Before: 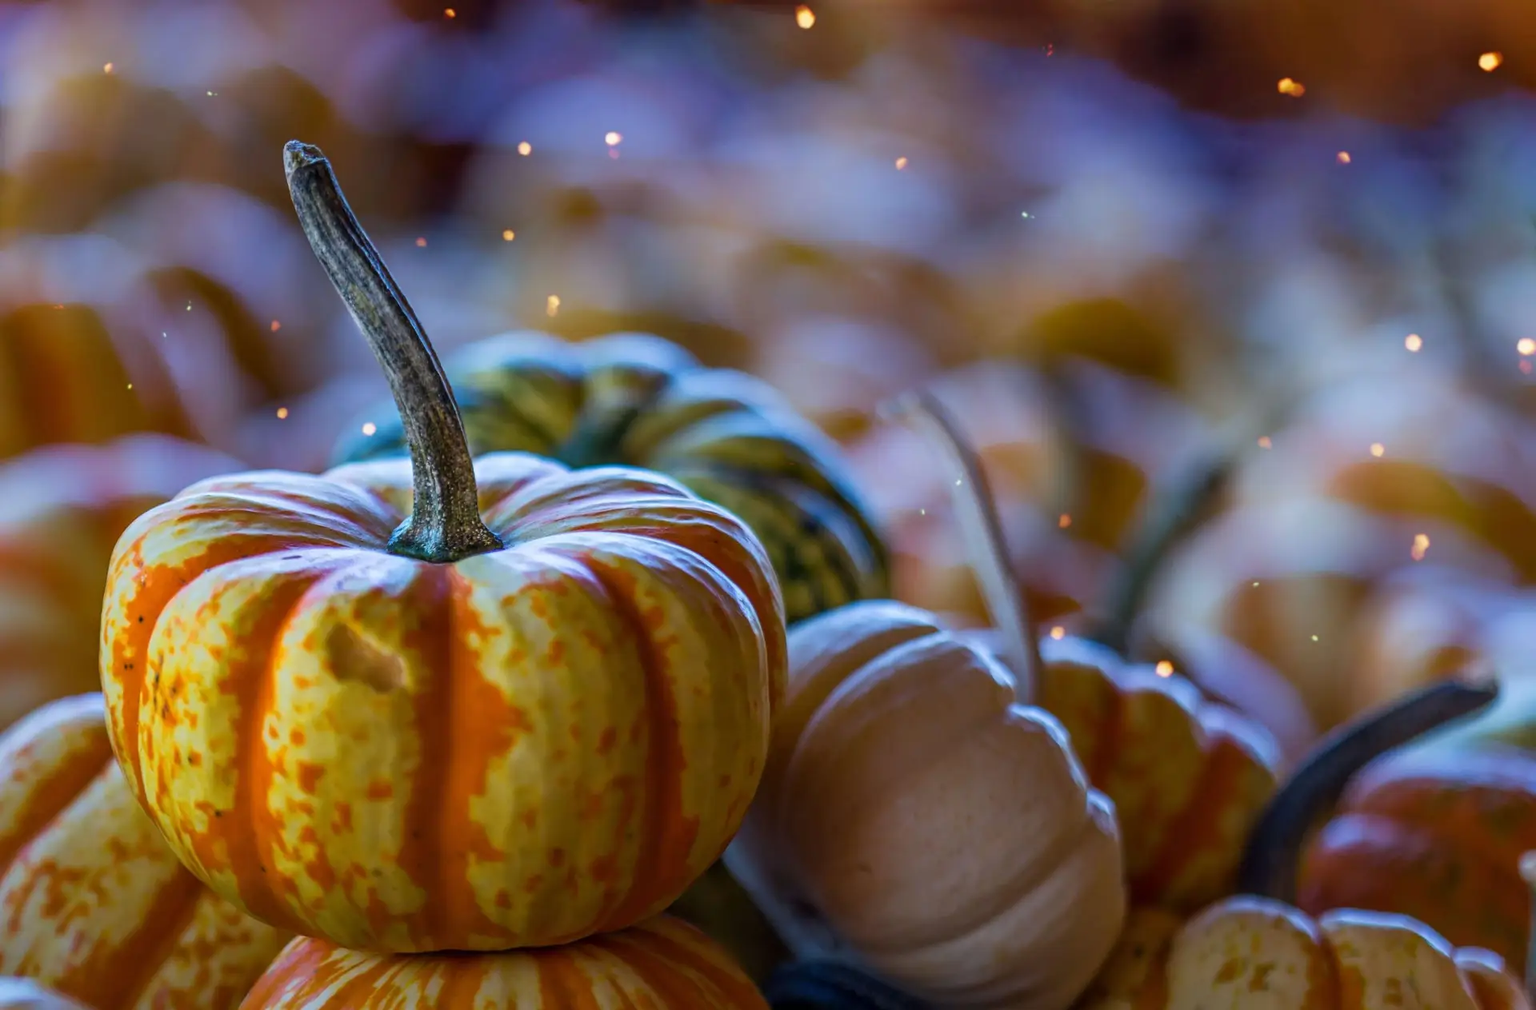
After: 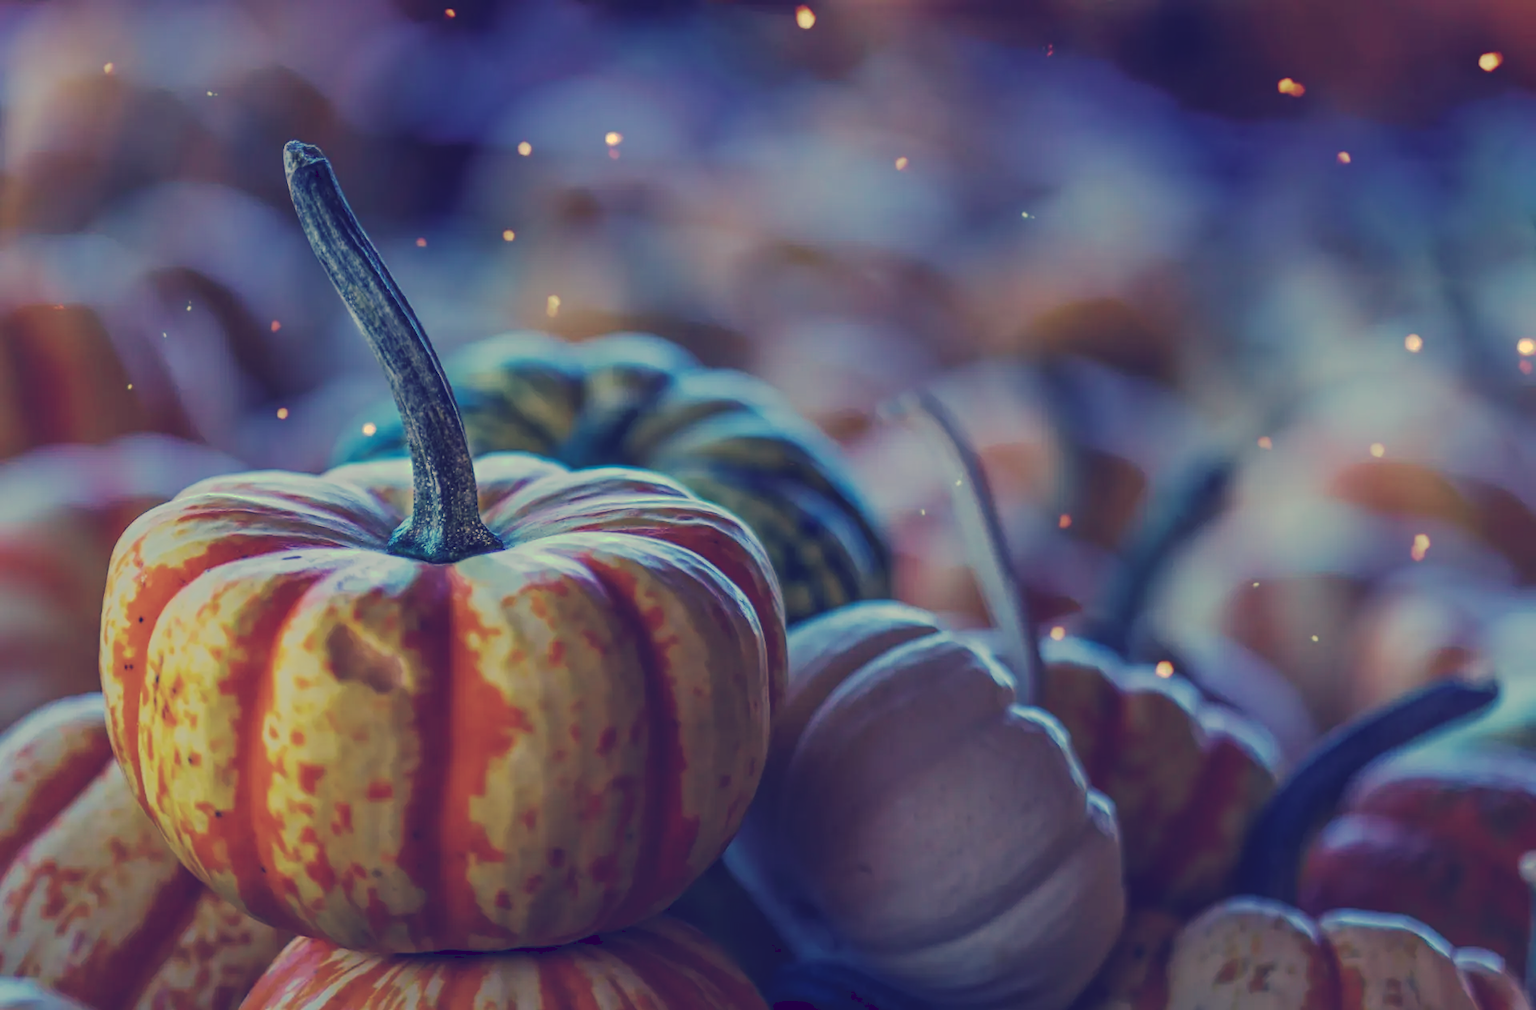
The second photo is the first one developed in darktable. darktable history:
tone curve: curves: ch0 [(0, 0) (0.003, 0.098) (0.011, 0.099) (0.025, 0.103) (0.044, 0.114) (0.069, 0.13) (0.1, 0.142) (0.136, 0.161) (0.177, 0.189) (0.224, 0.224) (0.277, 0.266) (0.335, 0.32) (0.399, 0.38) (0.468, 0.45) (0.543, 0.522) (0.623, 0.598) (0.709, 0.669) (0.801, 0.731) (0.898, 0.786) (1, 1)], preserve colors none
color look up table: target L [95.8, 93.35, 91.09, 87.12, 81.85, 75.56, 72.25, 69.44, 68.95, 55.83, 45.18, 43.83, 11.07, 203.96, 84.85, 69.45, 61.87, 60.16, 50.34, 46.96, 45.82, 42.29, 22.12, 19.06, 88.31, 87.41, 70.68, 67.22, 67.11, 57.99, 62.49, 49.65, 48.88, 46.67, 41.78, 46.45, 33.78, 26.05, 33.43, 14.07, 10.93, 4.063, 80.8, 79.81, 57.98, 53.17, 45.21, 34.93, 29.03], target a [-10.29, -20.25, -38.34, -63.63, -80.32, -66.77, -66.56, -31.31, -7.136, -48.88, -24.08, -29.37, 8.266, 0, 1.695, 27.18, 43.9, 12.46, 64.86, 36.21, 33.83, 65.07, 5.363, 43.38, -1.447, 20.28, 32.56, 40.83, 21.41, 68.32, 0.732, 76.34, 27.7, 69.55, 0.292, 61.11, 21.25, 45.55, 58.06, 48.26, 38.07, 35.19, -61.11, -42.44, -24.84, -11.26, -20.56, -6.241, 3.535], target b [35.34, 79.49, 61.19, 28.57, 47.26, 28.52, 54.48, 10.21, 39.78, 33.69, 16, -0.611, -34, -0.003, 34.23, 37.05, 12.26, 17.24, 16.23, 23.32, -8.468, -1.034, -17.36, -15.94, 15.77, 8.663, 4.906, -4.339, -16.25, -32.54, 1.413, -16.75, -37.26, -47.91, -49.74, -20.98, -33.19, -77.87, -43.52, -71.88, -39.81, -51.46, 2.585, 0.496, -31.64, -17.58, -20.25, -19.91, -40.41], num patches 49
